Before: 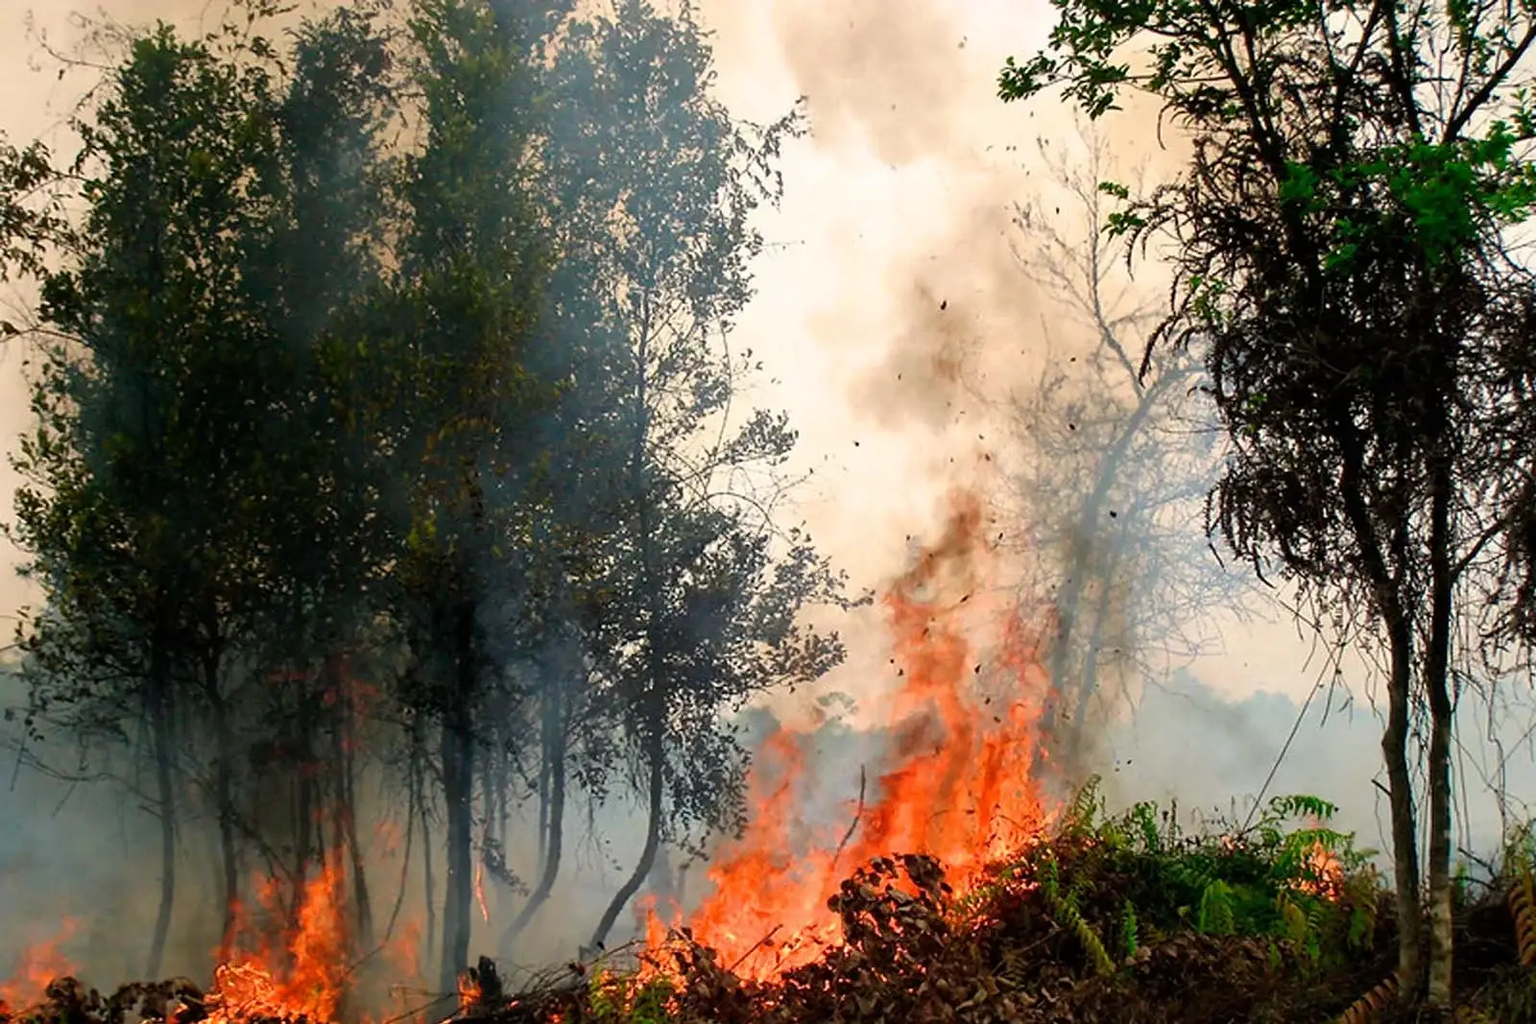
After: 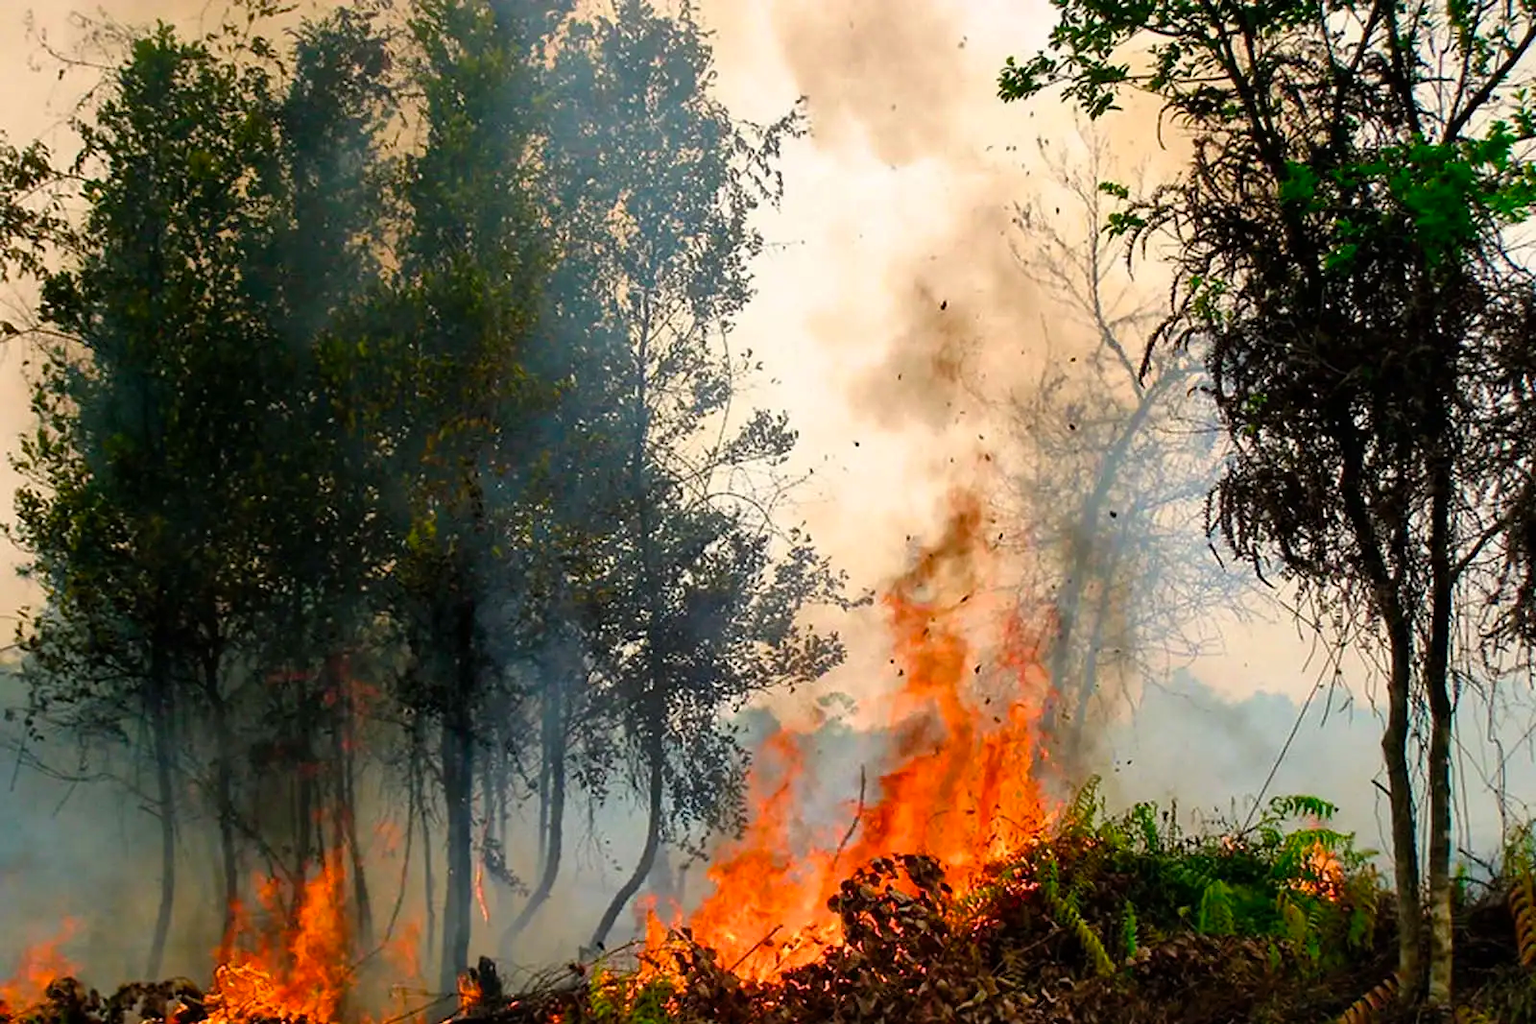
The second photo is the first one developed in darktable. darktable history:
color balance rgb: perceptual saturation grading › global saturation 30%
shadows and highlights: radius 125.46, shadows 30.51, highlights -30.51, low approximation 0.01, soften with gaussian
